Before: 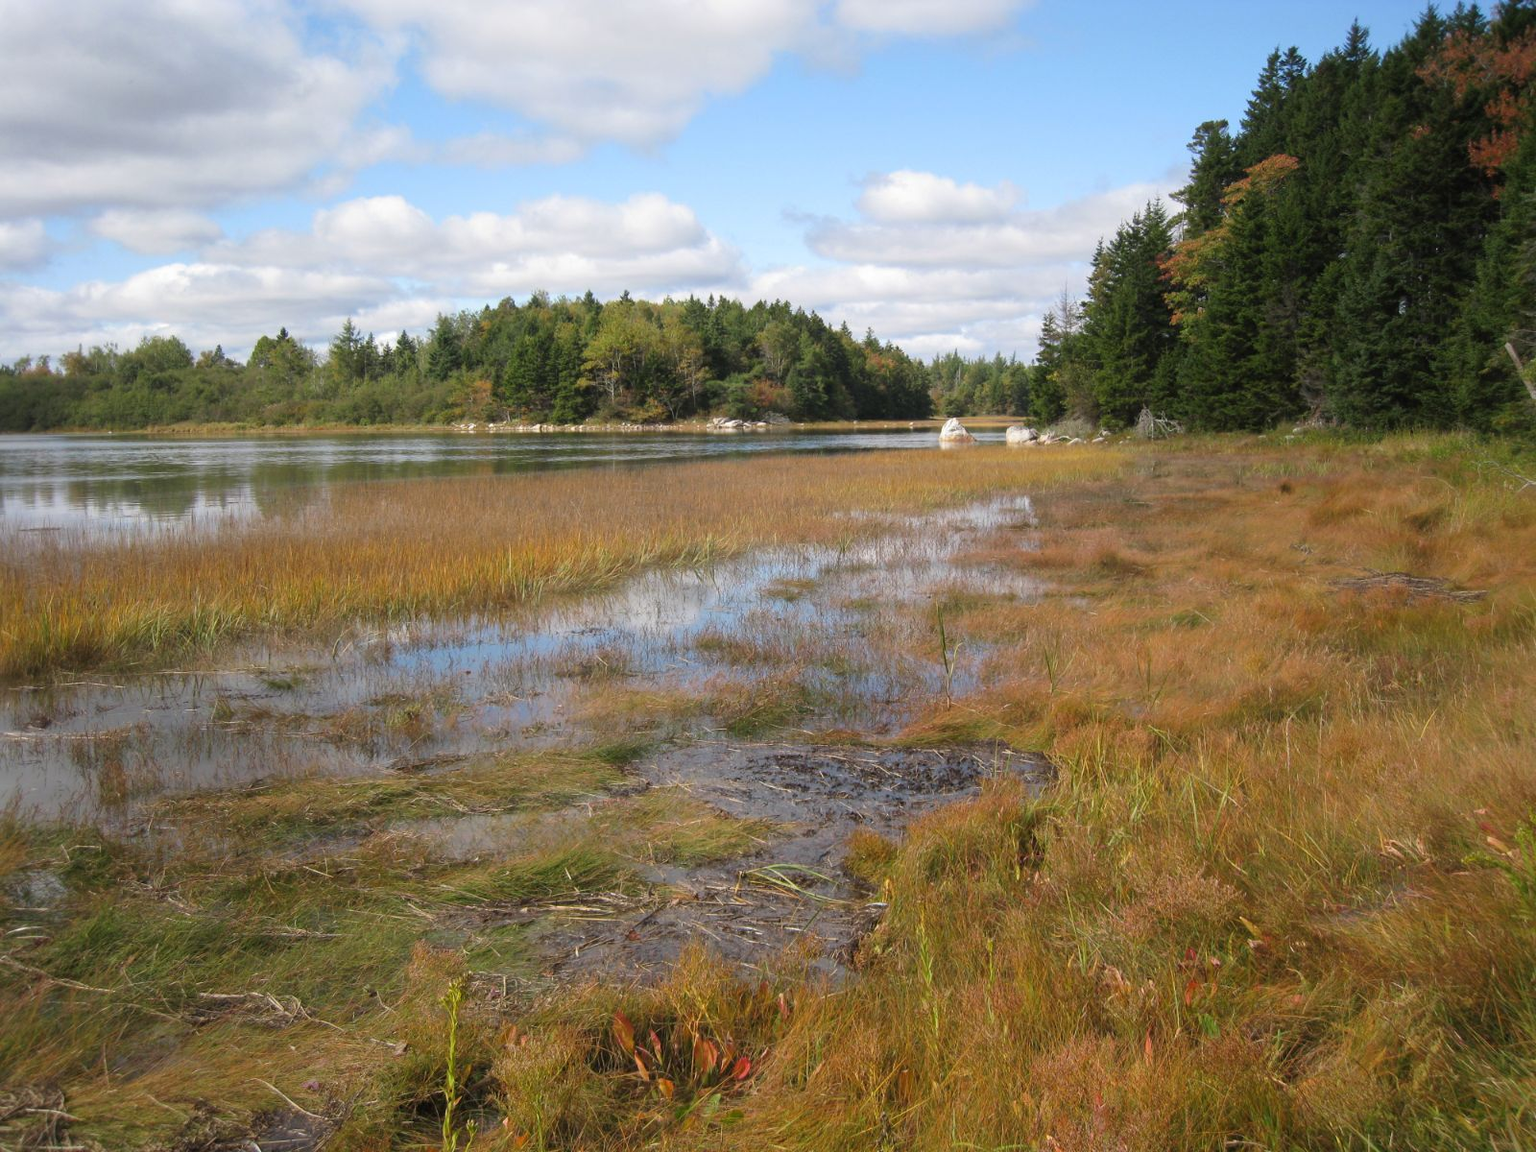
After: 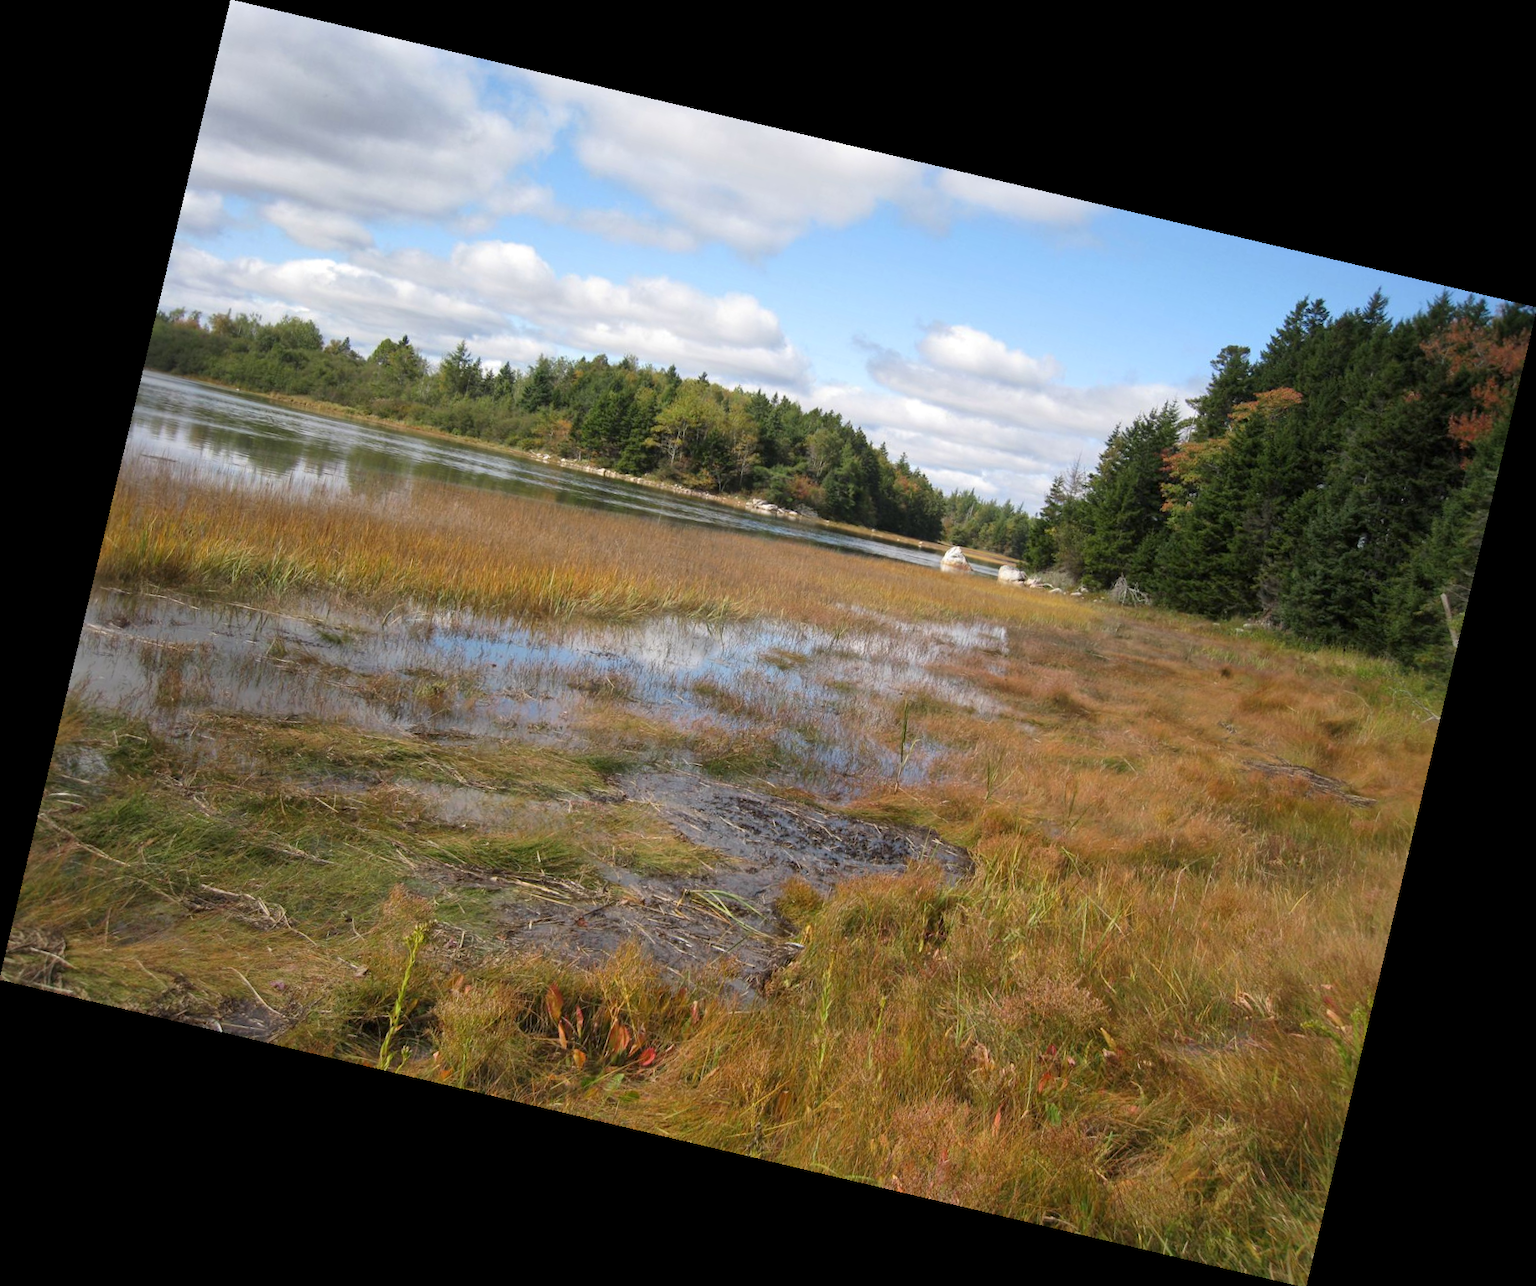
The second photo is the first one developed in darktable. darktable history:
local contrast: mode bilateral grid, contrast 20, coarseness 50, detail 120%, midtone range 0.2
rotate and perspective: rotation 13.27°, automatic cropping off
